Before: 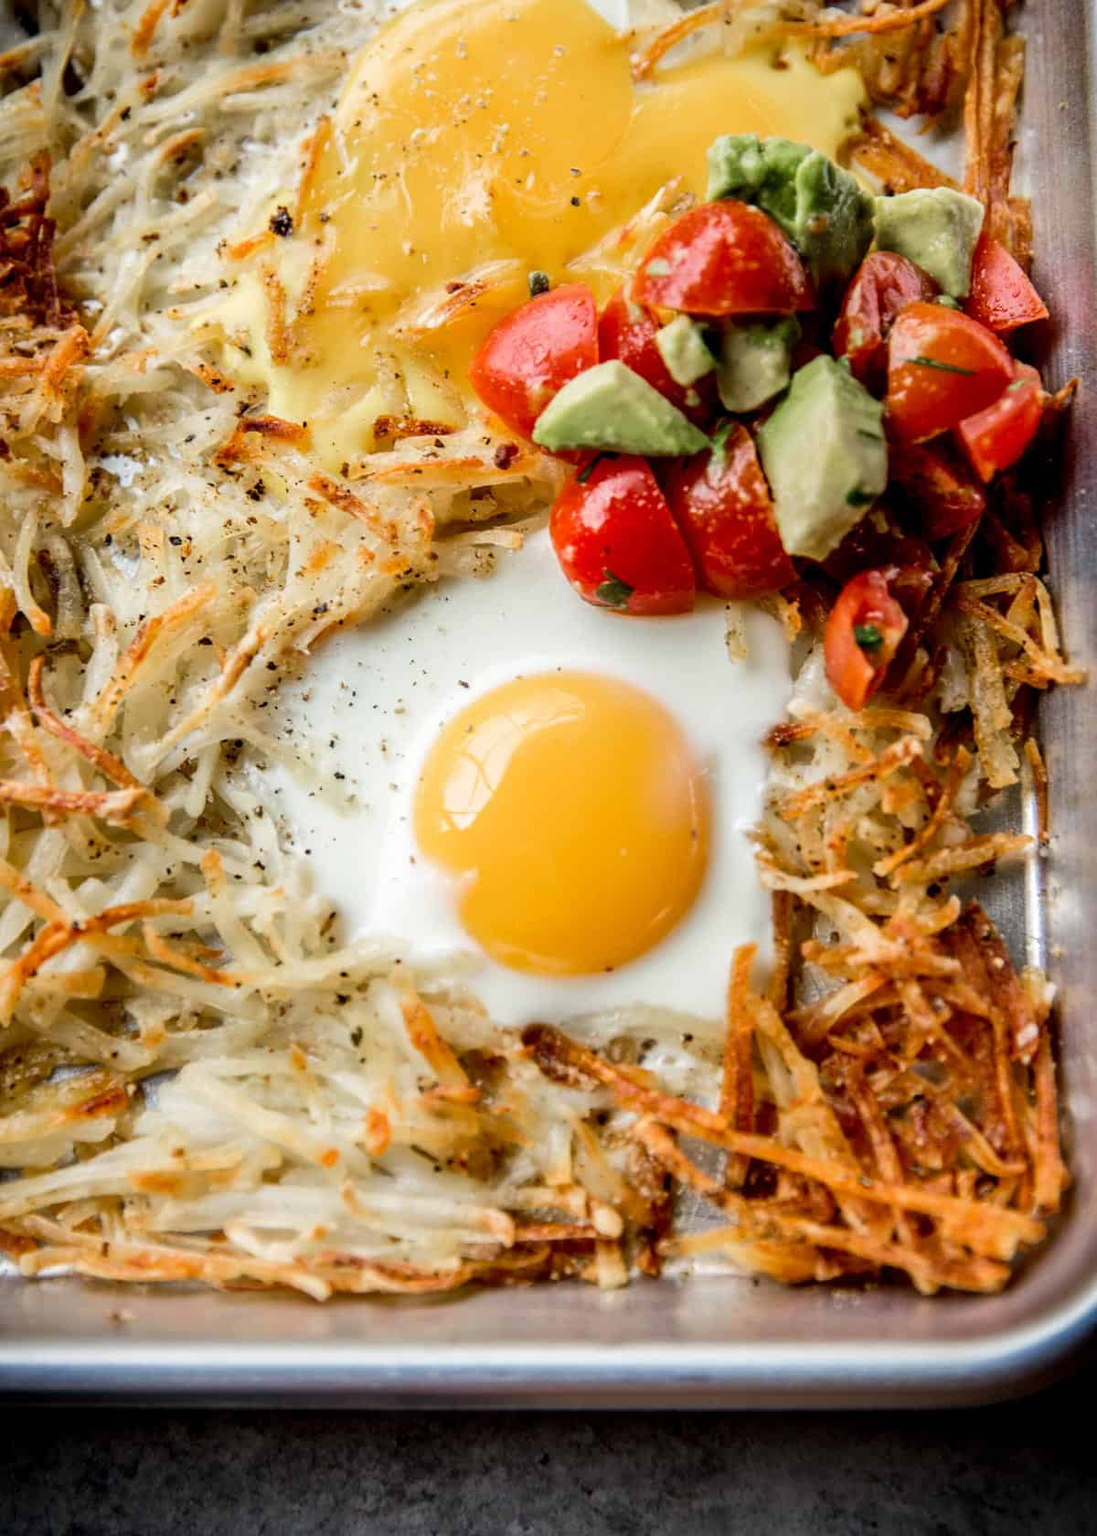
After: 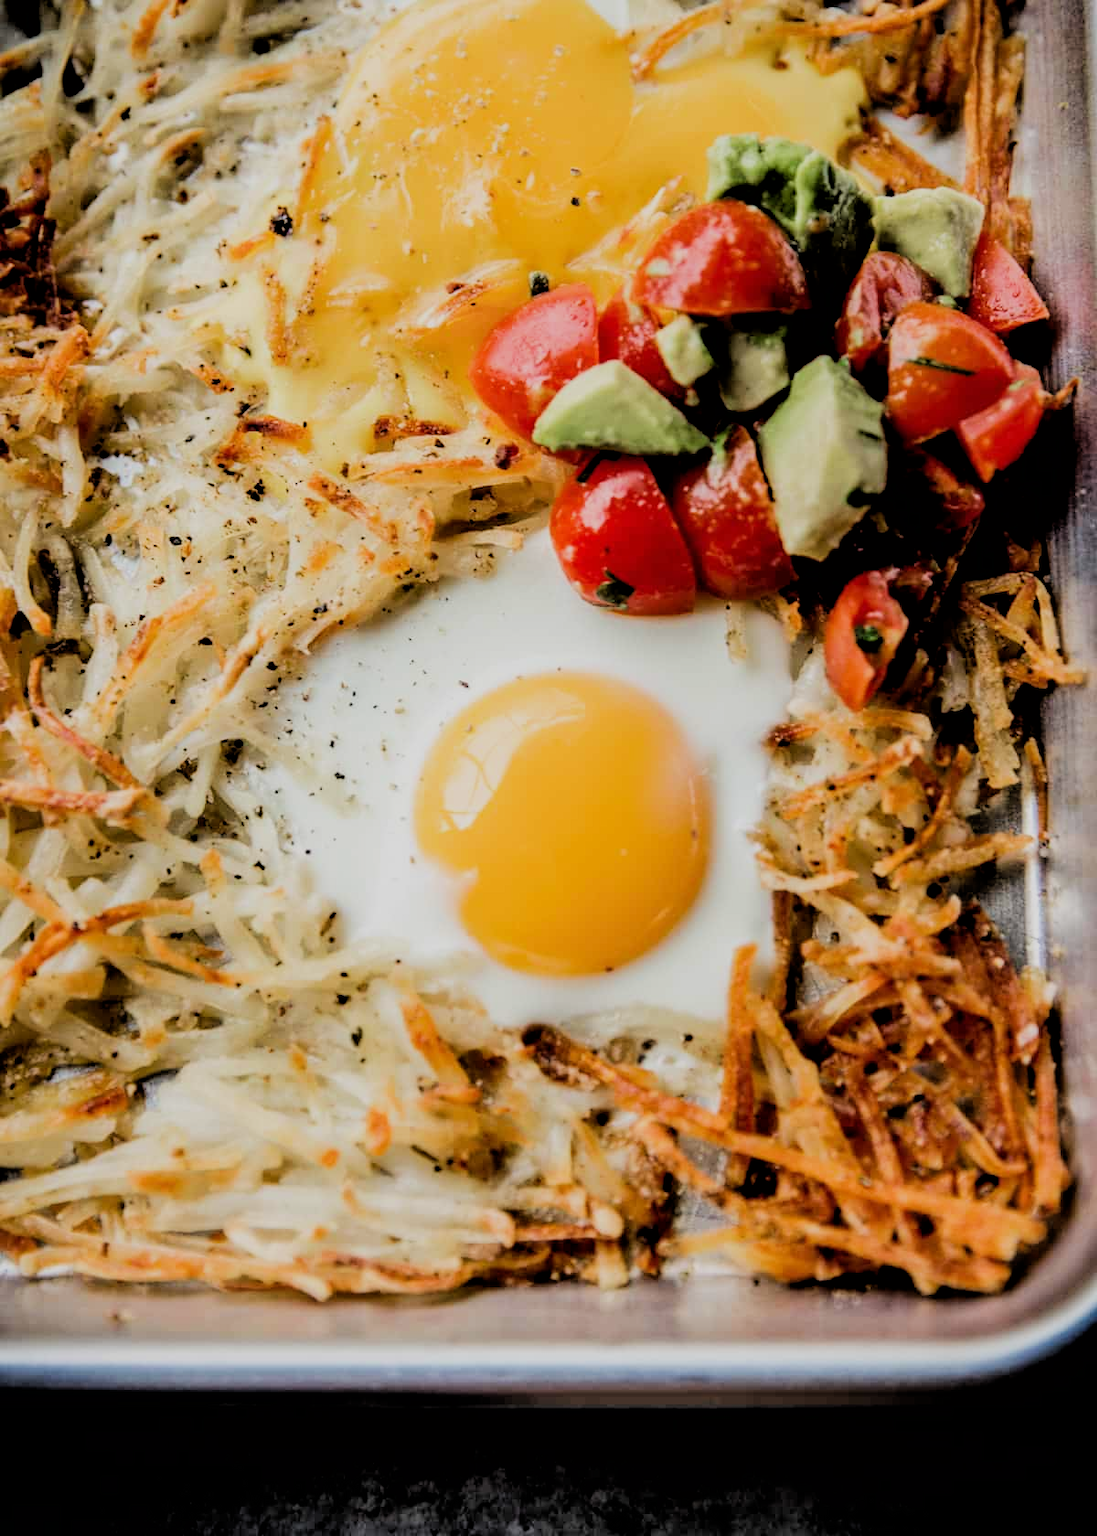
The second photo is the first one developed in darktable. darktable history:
filmic rgb: black relative exposure -2.73 EV, white relative exposure 4.56 EV, hardness 1.7, contrast 1.267
